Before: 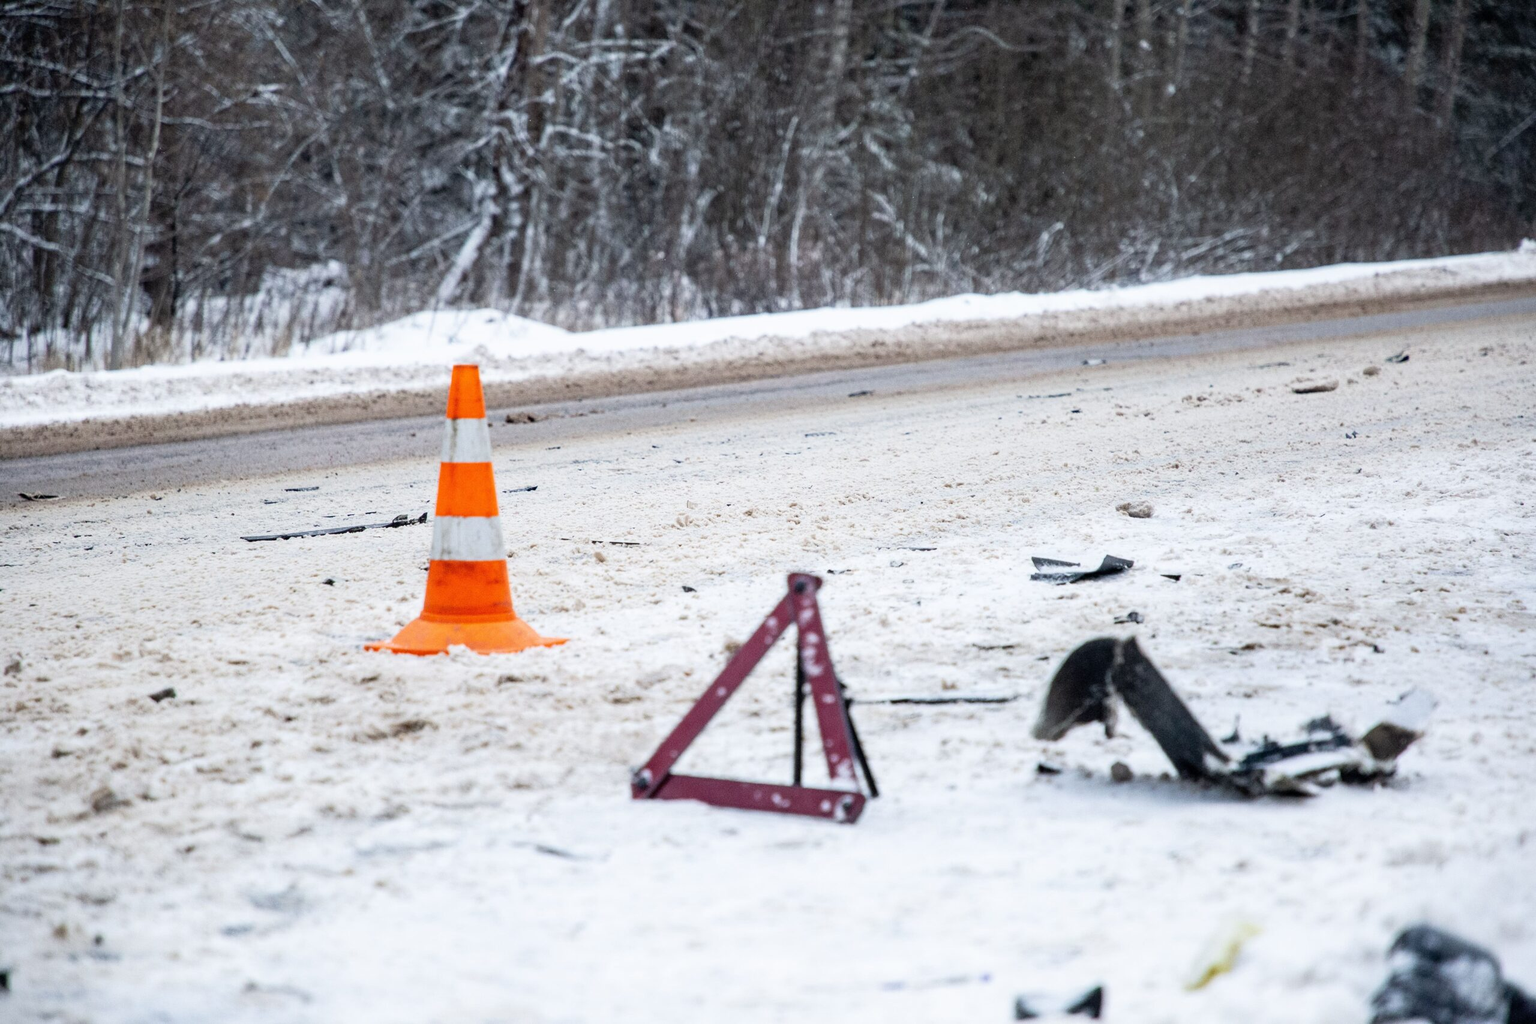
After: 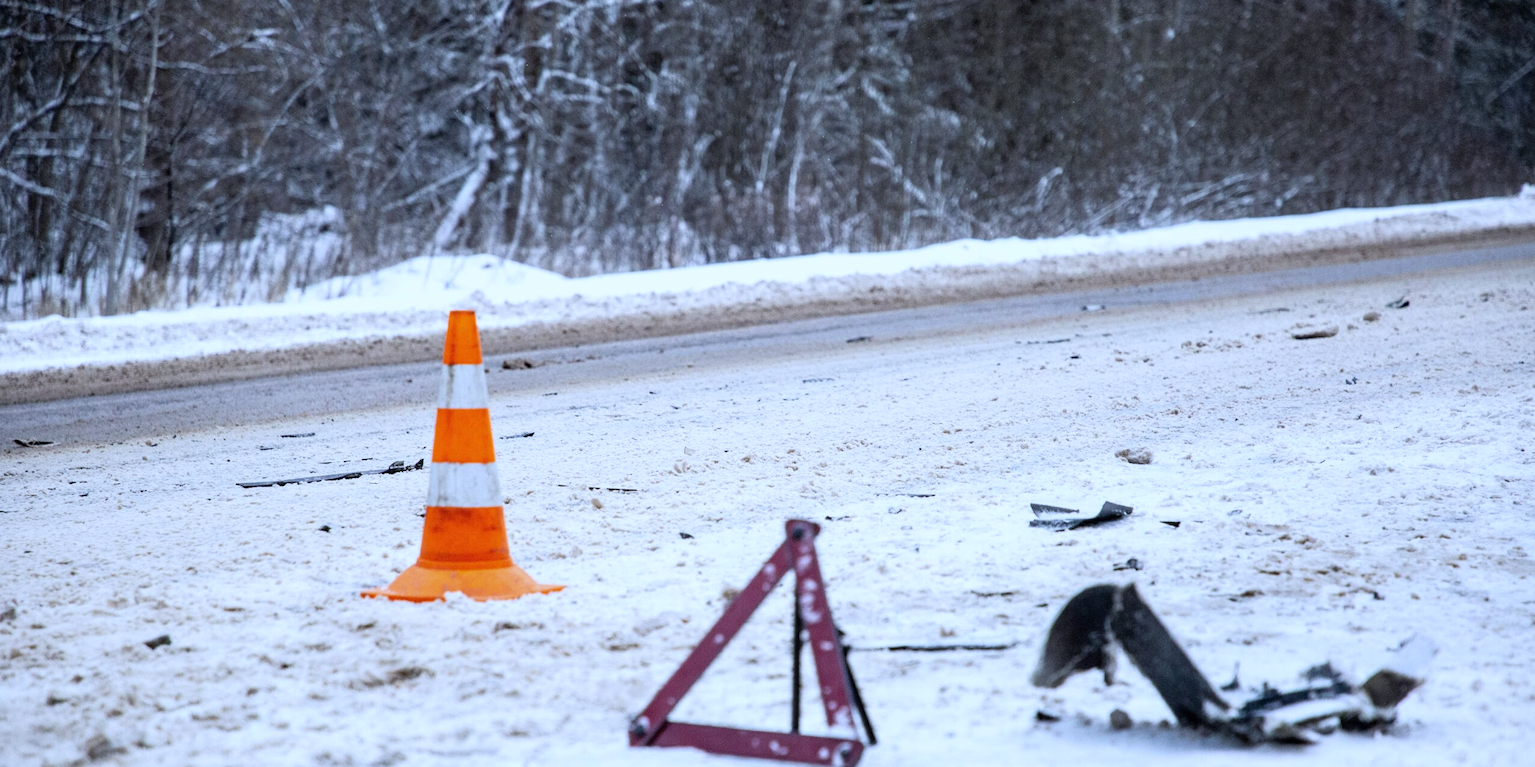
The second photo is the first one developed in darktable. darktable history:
crop: left 0.387%, top 5.469%, bottom 19.809%
white balance: red 0.926, green 1.003, blue 1.133
